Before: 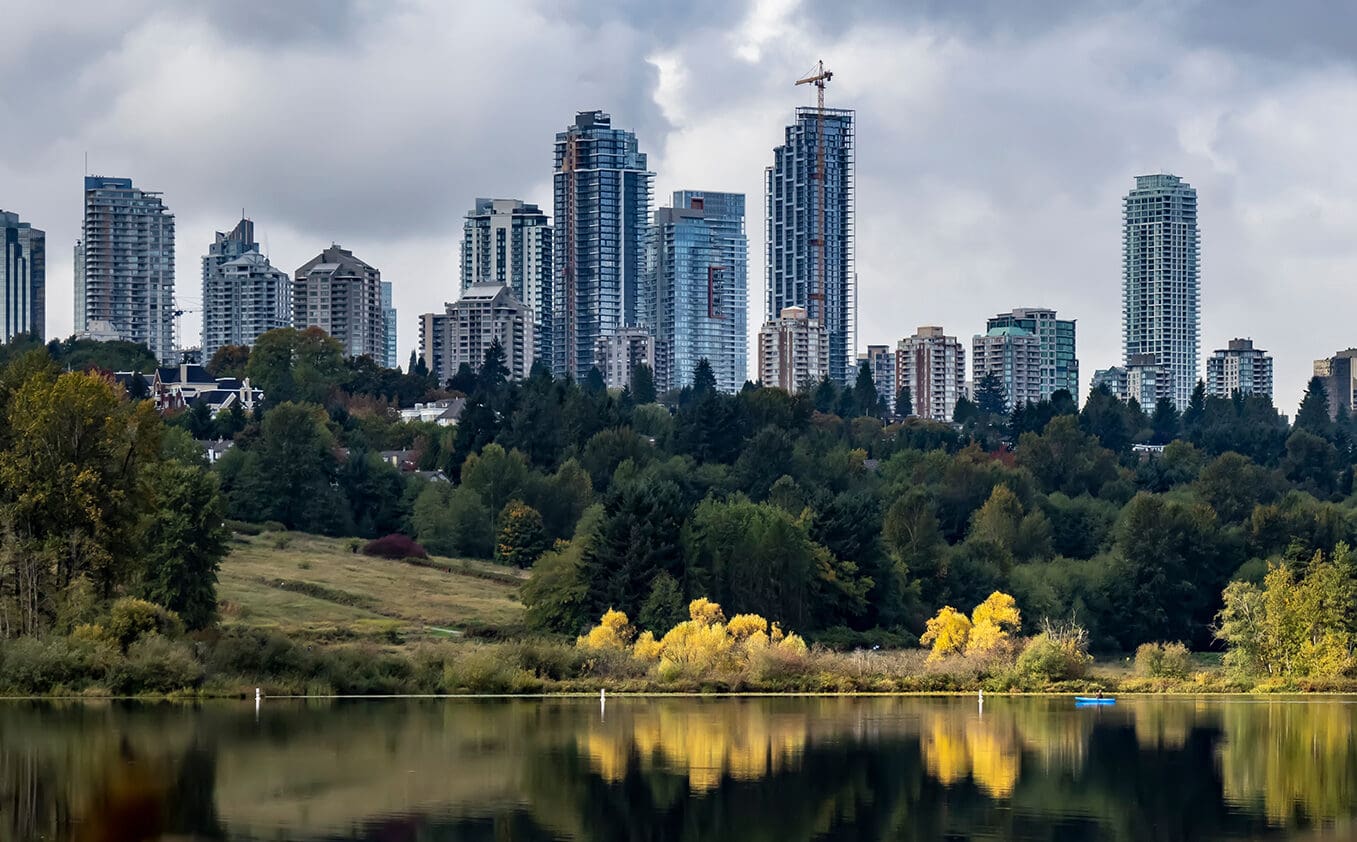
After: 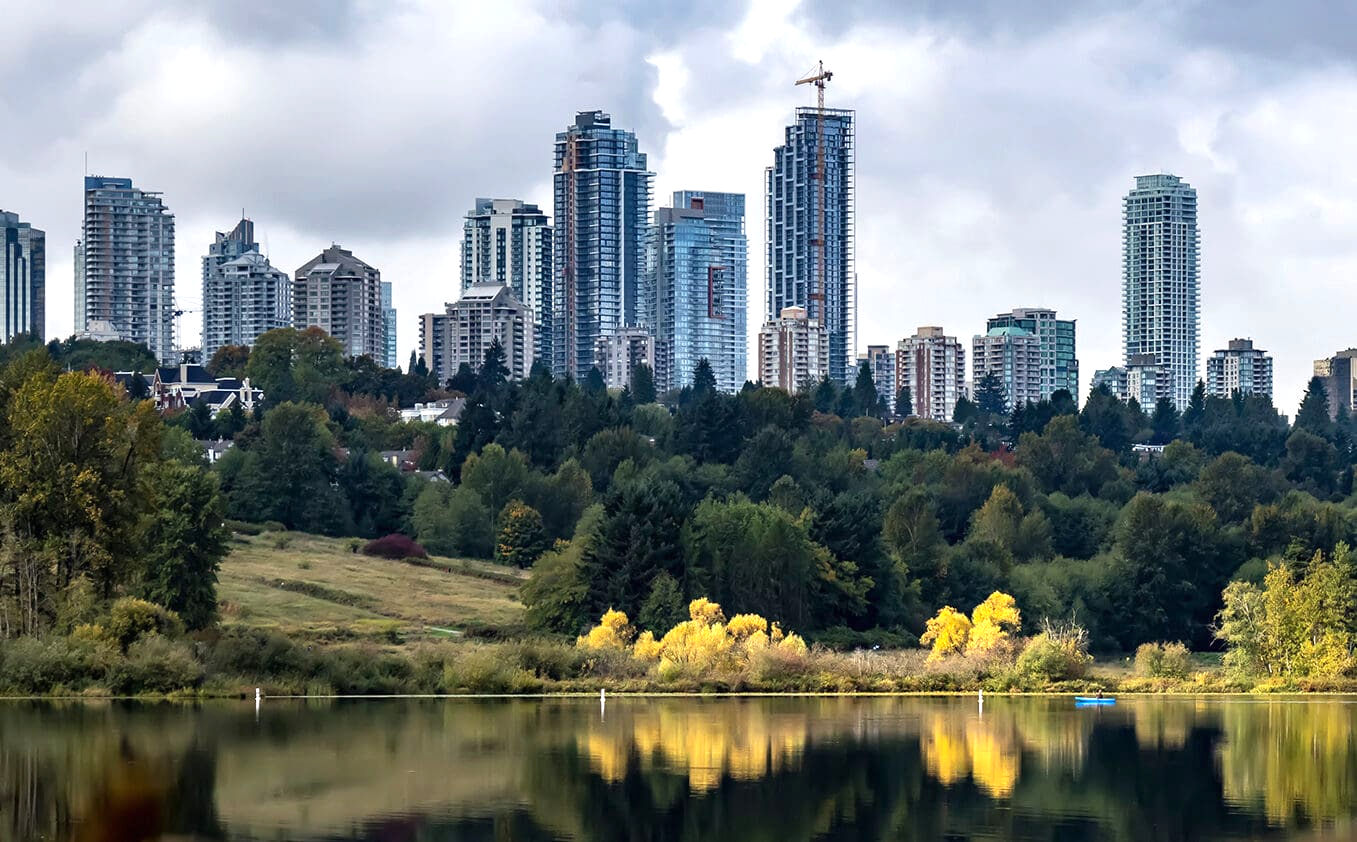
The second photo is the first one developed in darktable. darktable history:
exposure: black level correction 0, exposure 0.5 EV, compensate highlight preservation false
tone equalizer: on, module defaults
